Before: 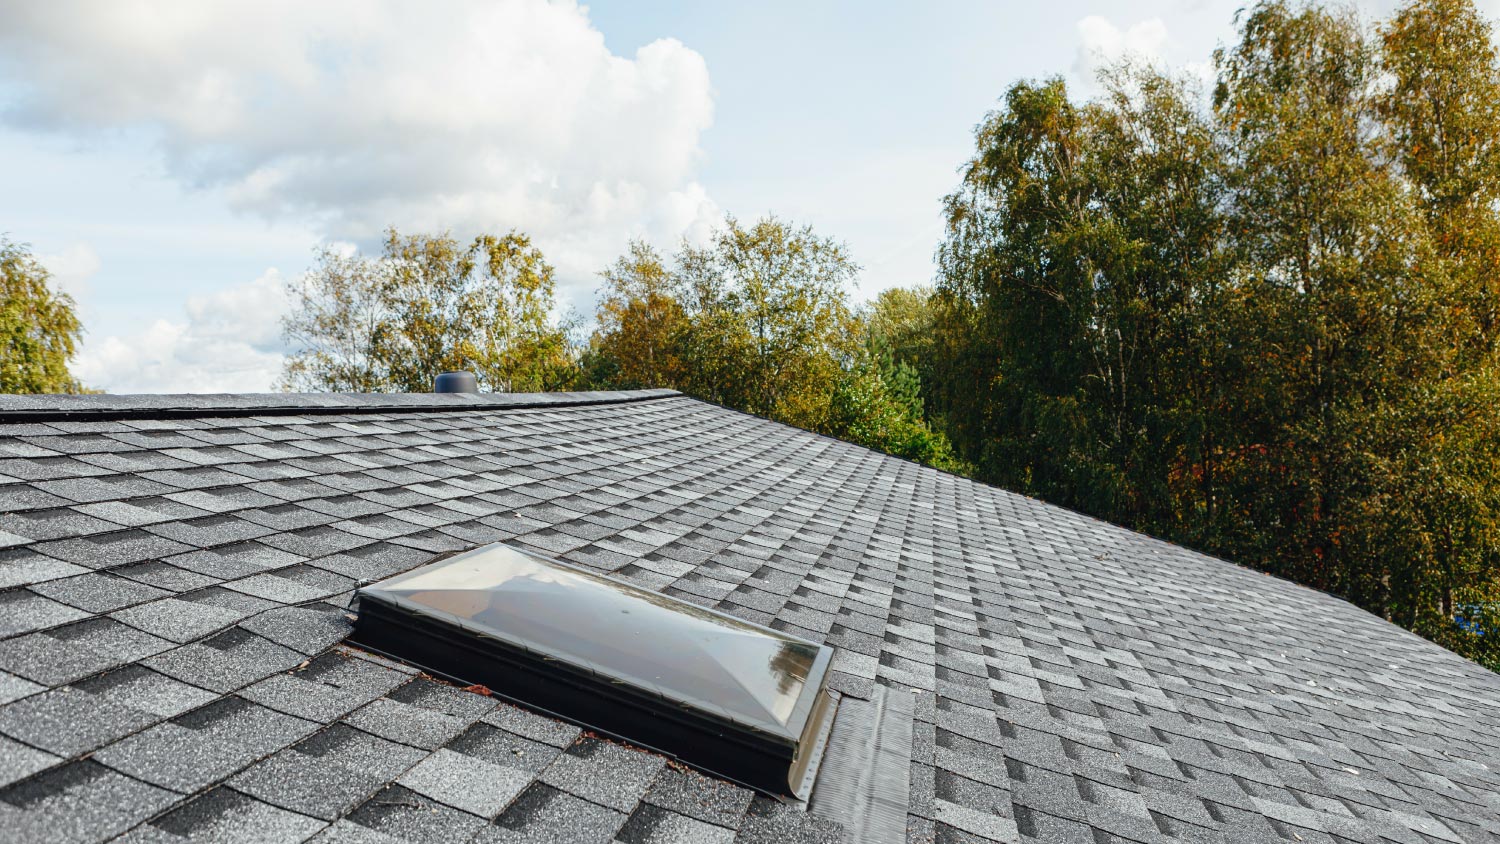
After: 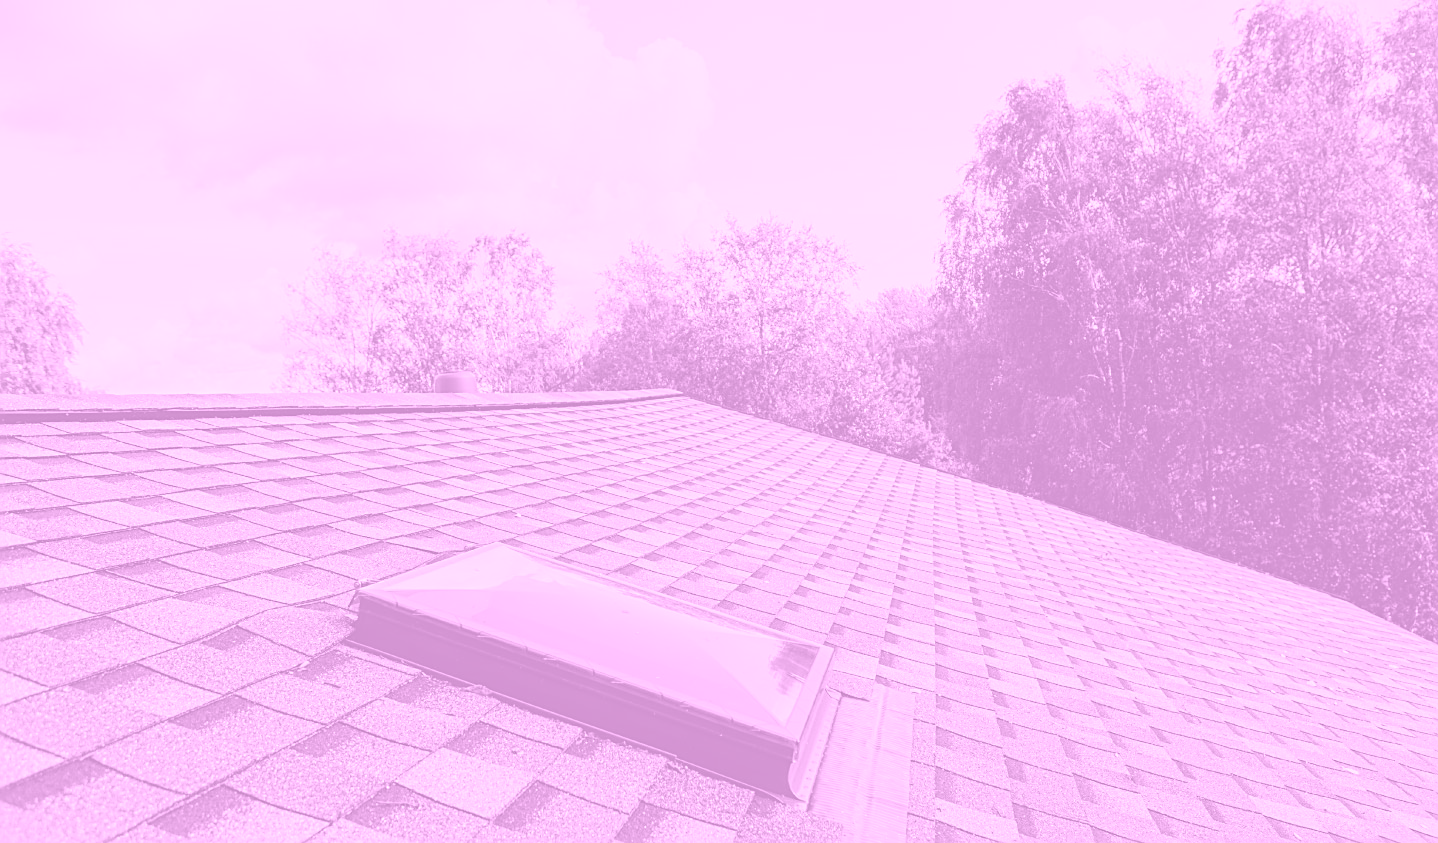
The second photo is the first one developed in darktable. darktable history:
crop: right 4.126%, bottom 0.031%
sharpen: on, module defaults
colorize: hue 331.2°, saturation 75%, source mix 30.28%, lightness 70.52%, version 1
